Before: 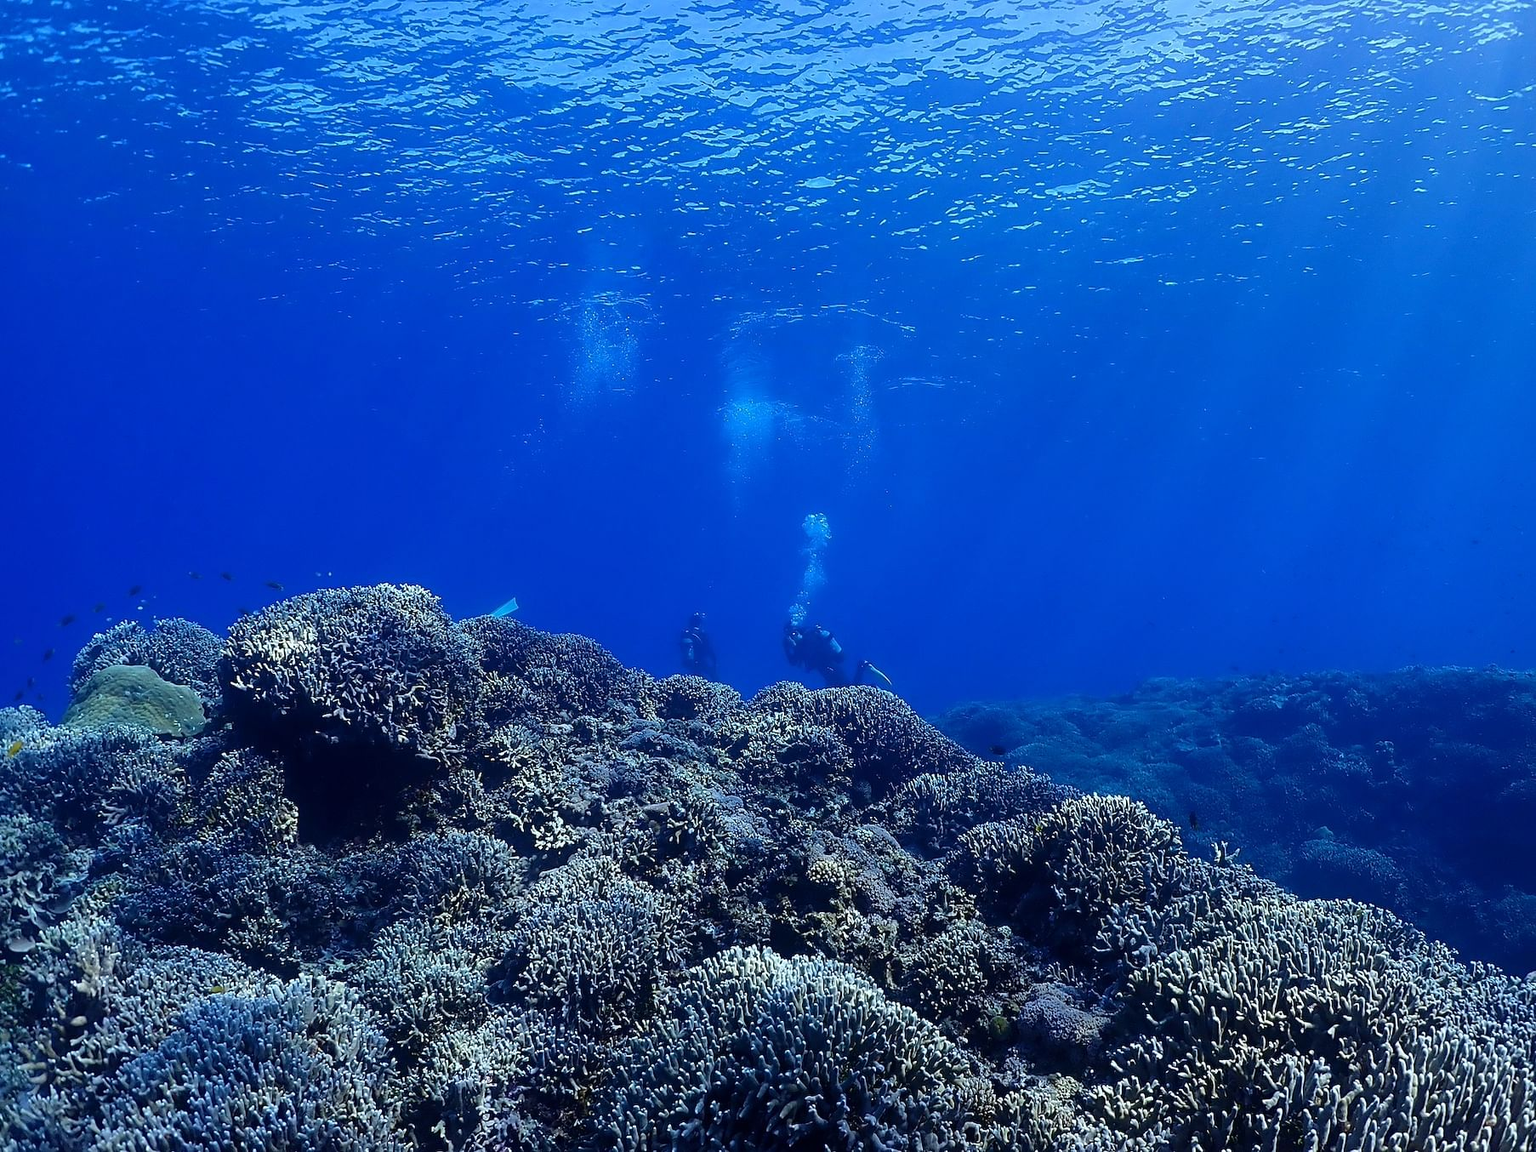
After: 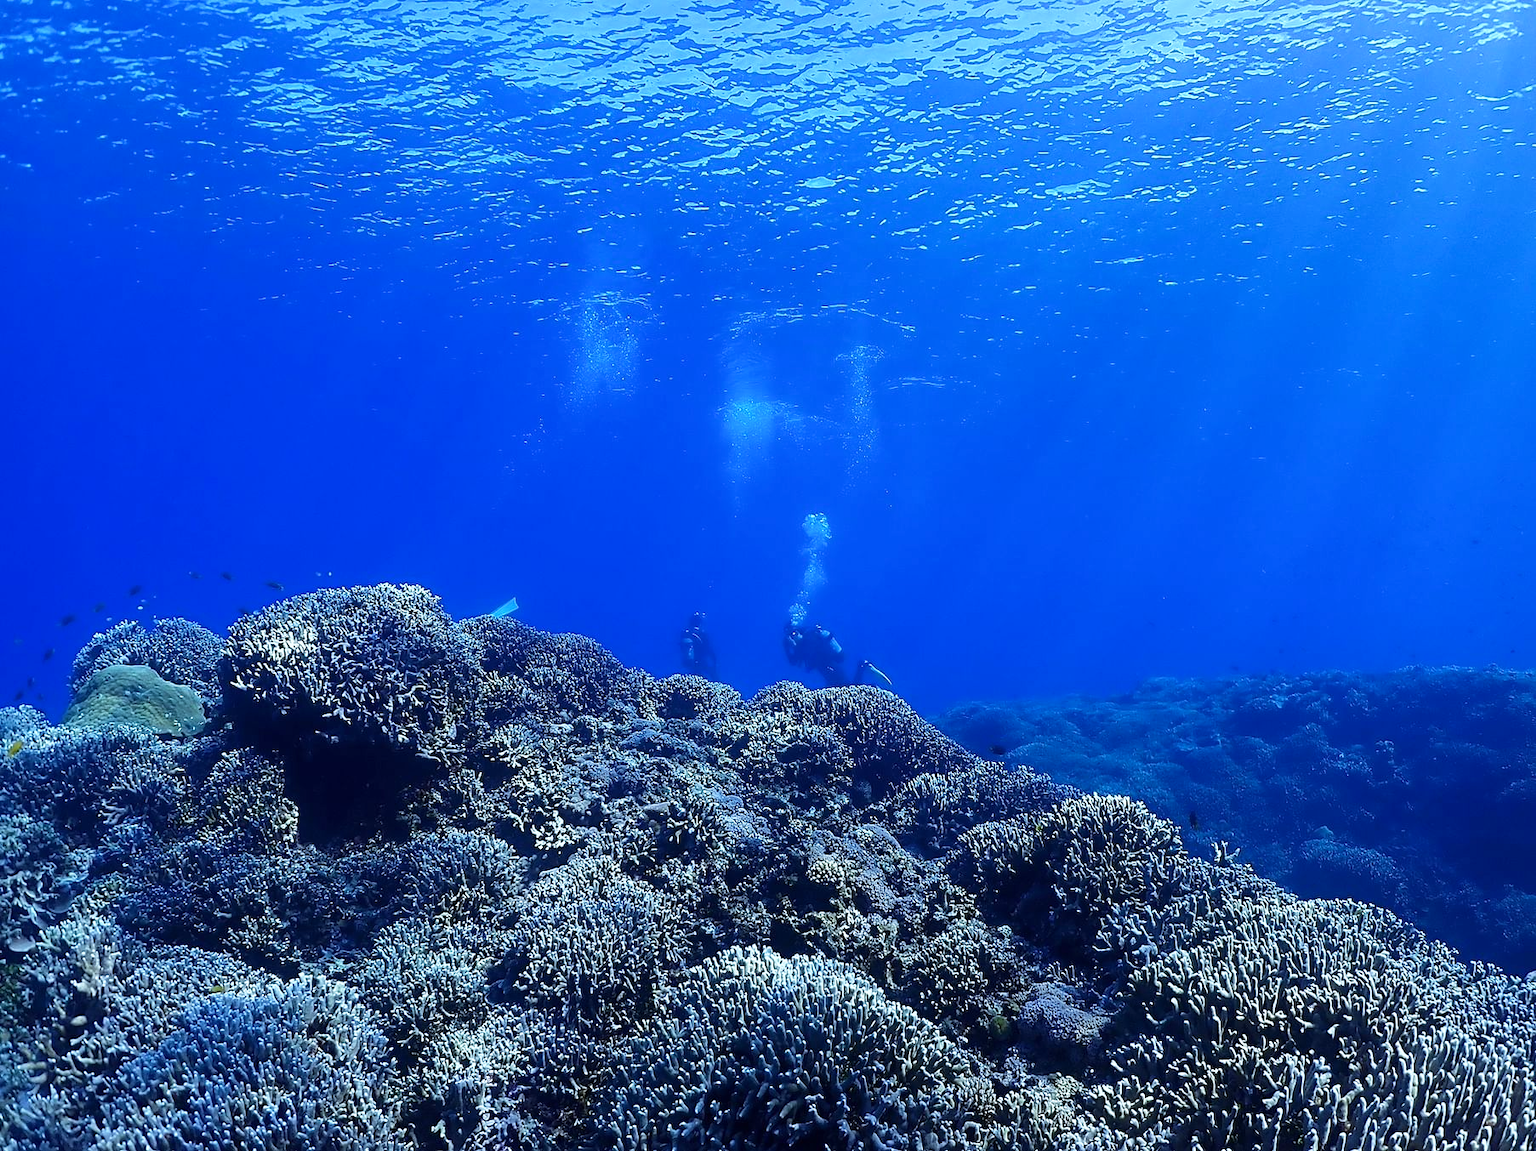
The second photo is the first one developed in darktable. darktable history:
white balance: red 0.925, blue 1.046
base curve: curves: ch0 [(0, 0) (0.688, 0.865) (1, 1)], preserve colors none
